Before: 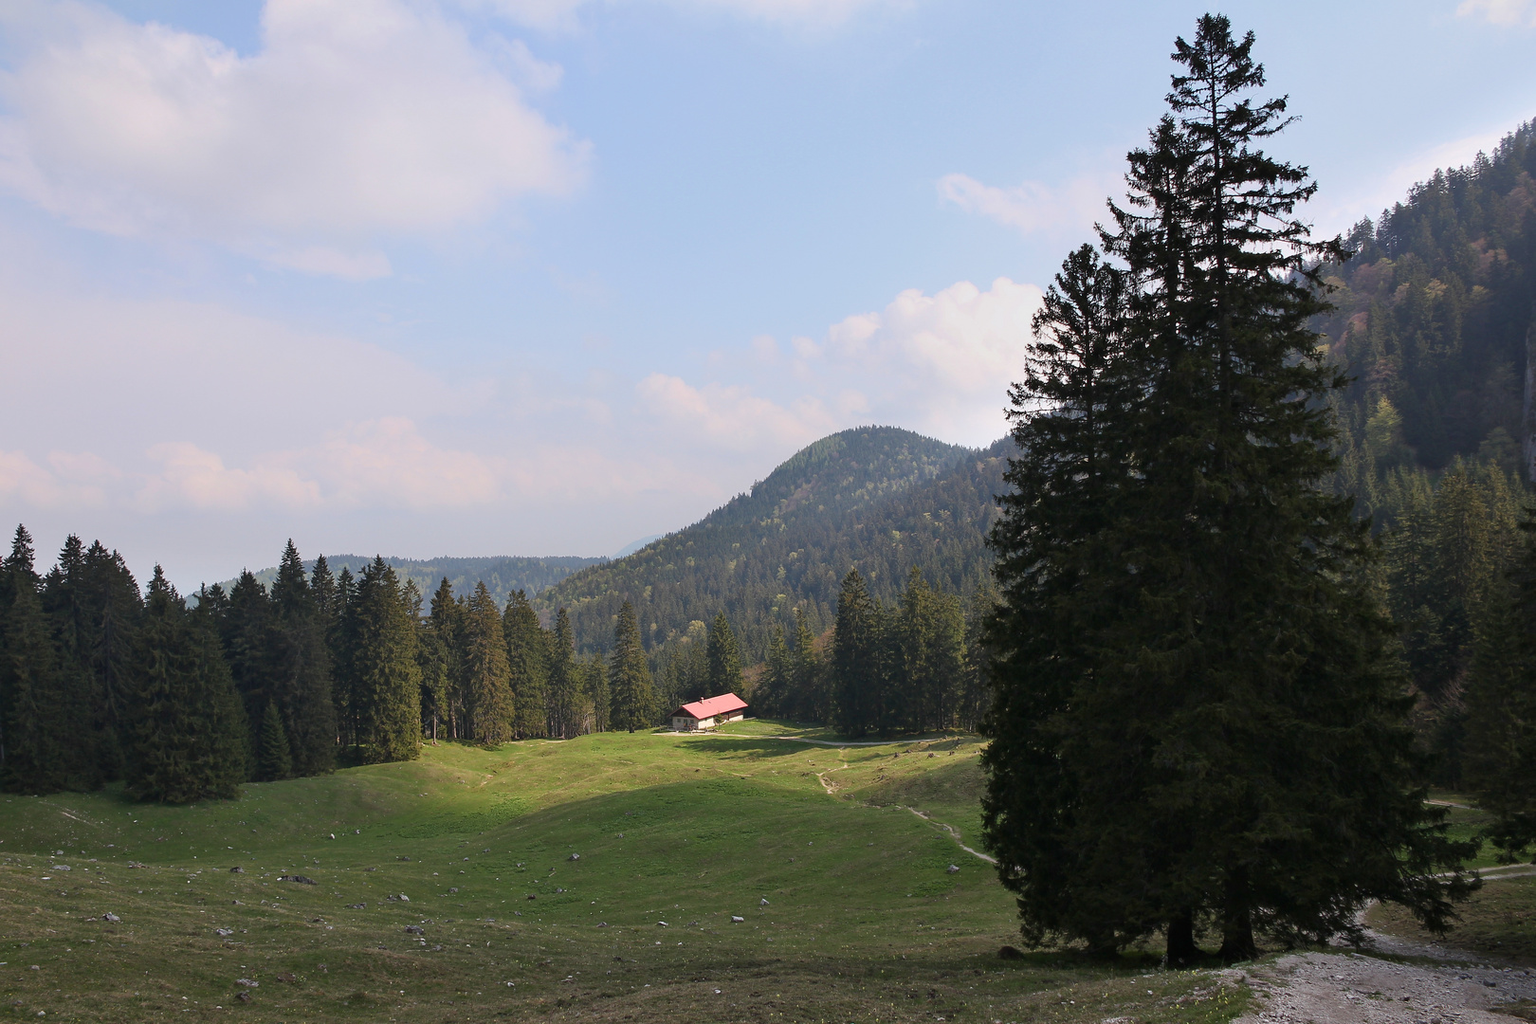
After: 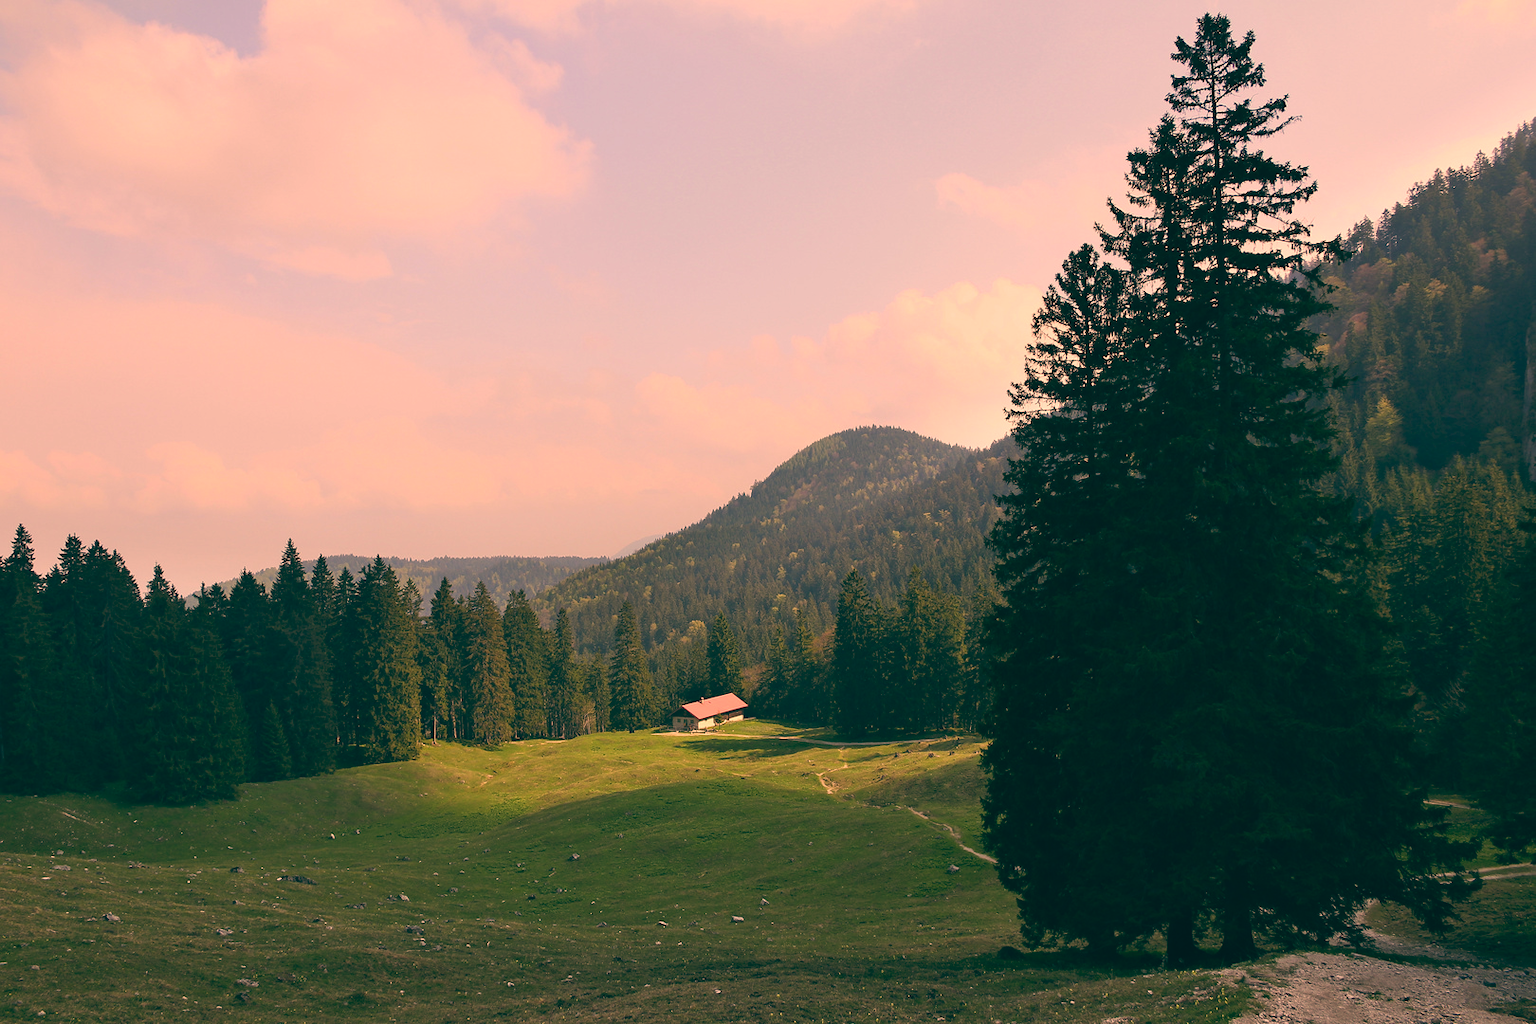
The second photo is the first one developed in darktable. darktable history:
color correction: highlights a* 21.88, highlights b* 22.25
color balance: lift [1.005, 0.99, 1.007, 1.01], gamma [1, 0.979, 1.011, 1.021], gain [0.923, 1.098, 1.025, 0.902], input saturation 90.45%, contrast 7.73%, output saturation 105.91%
